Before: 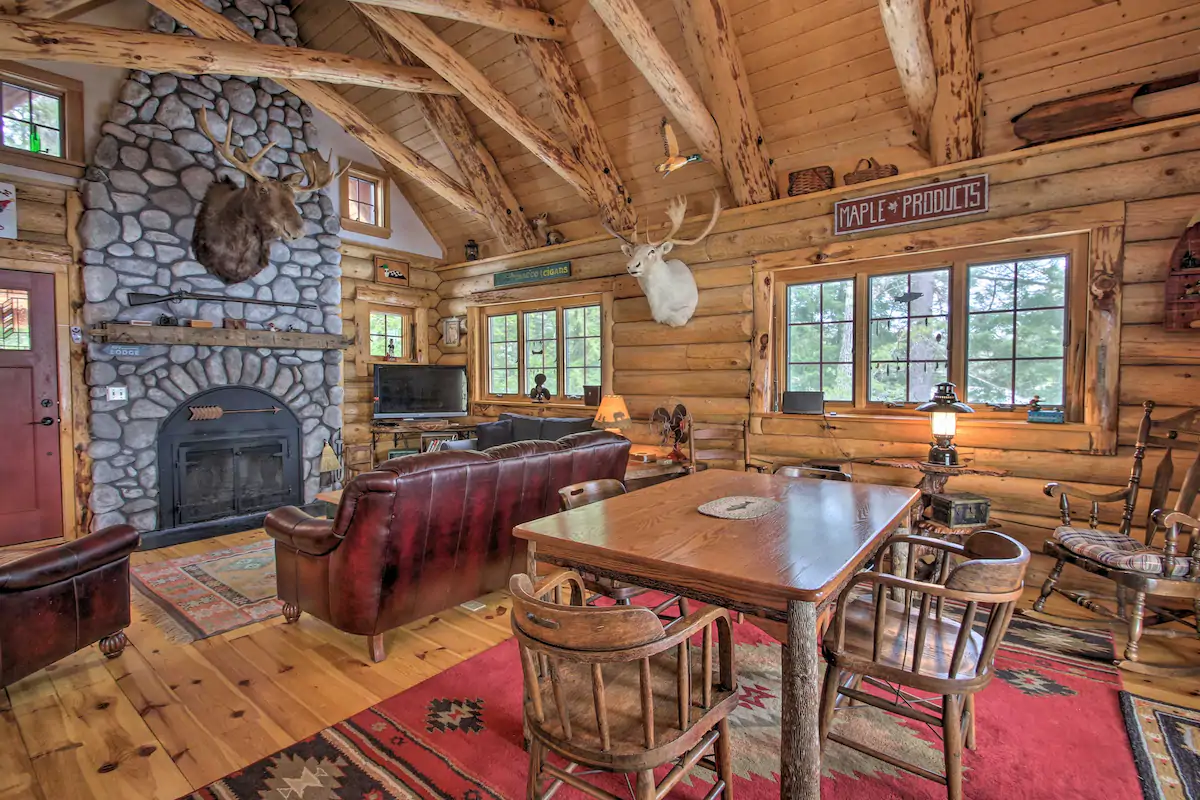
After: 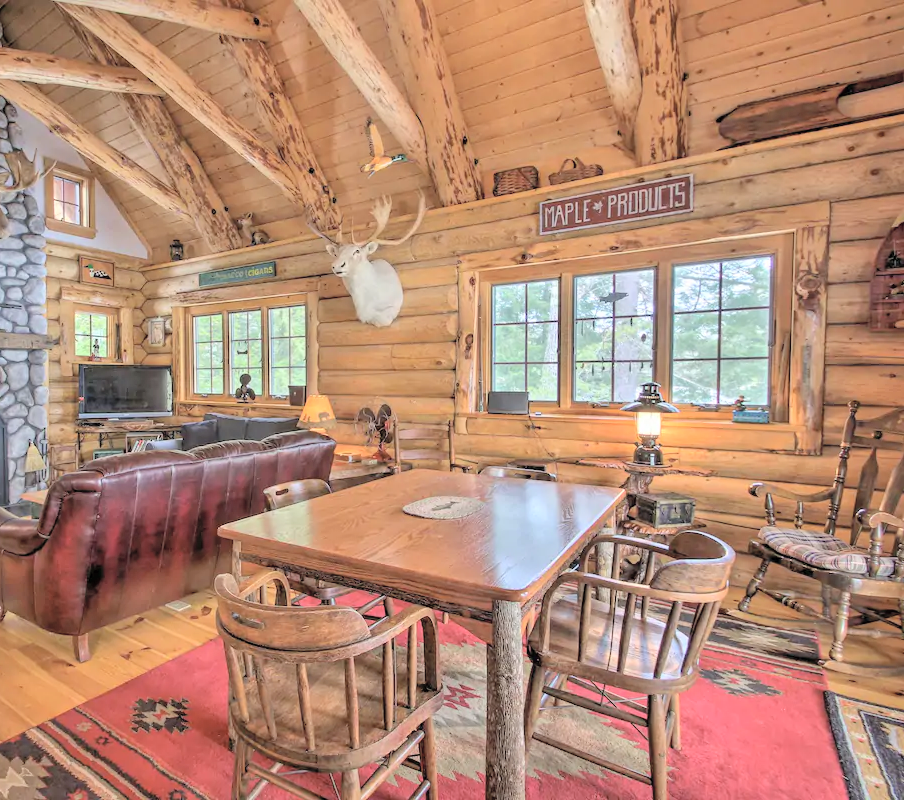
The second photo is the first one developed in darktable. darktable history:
global tonemap: drago (0.7, 100)
crop and rotate: left 24.6%
